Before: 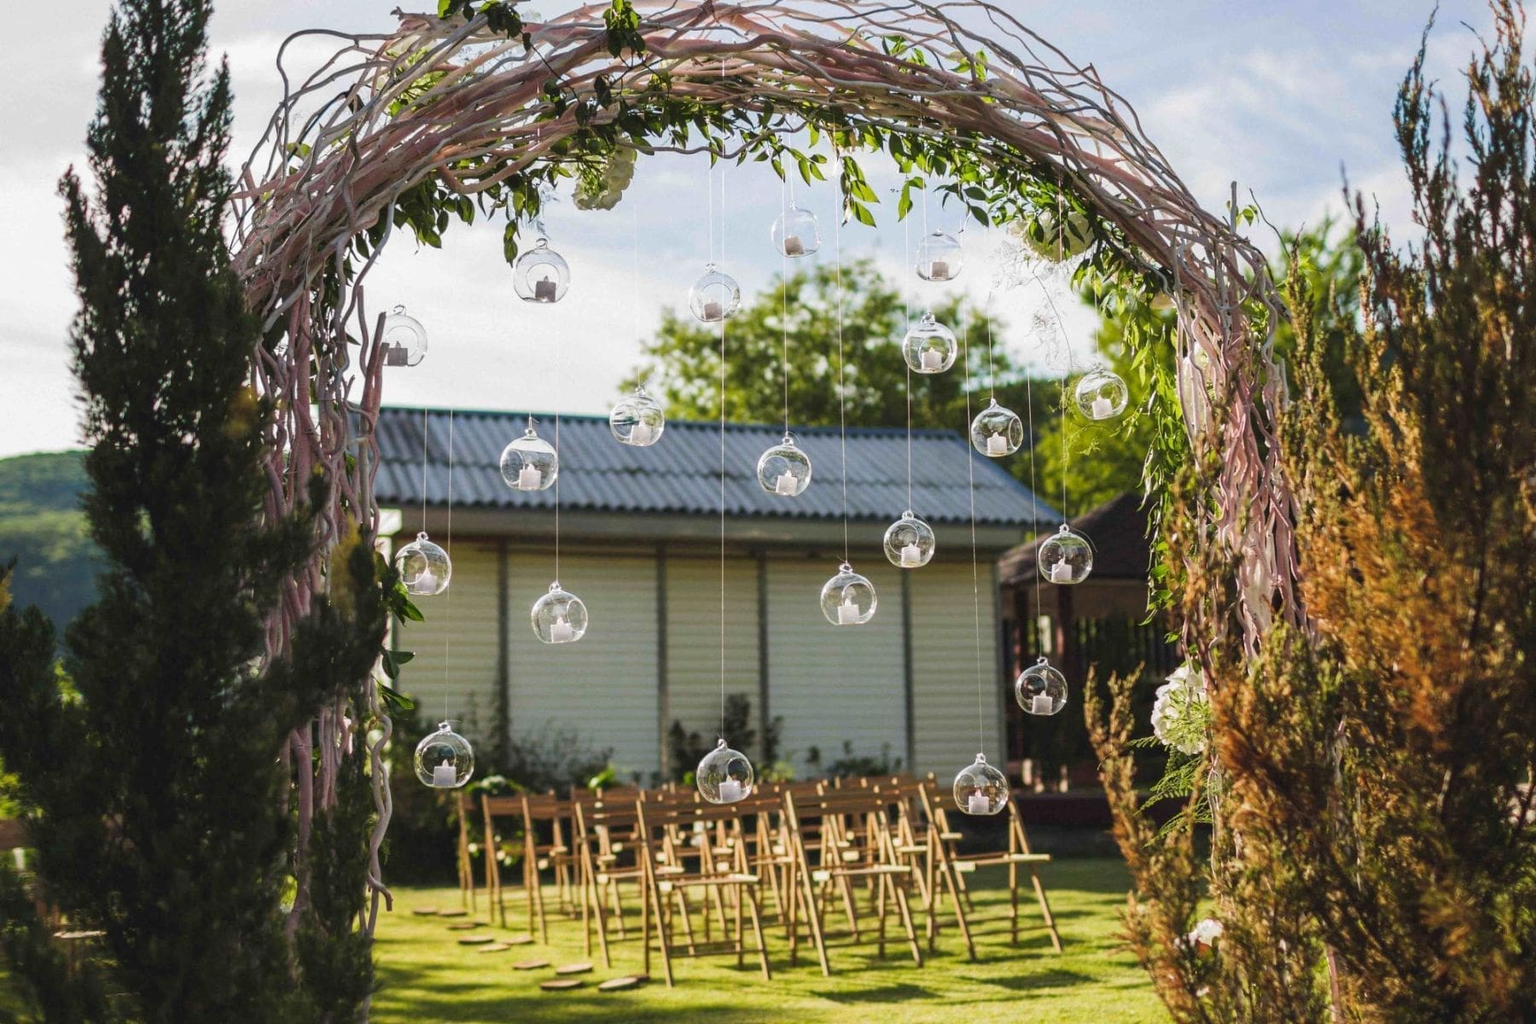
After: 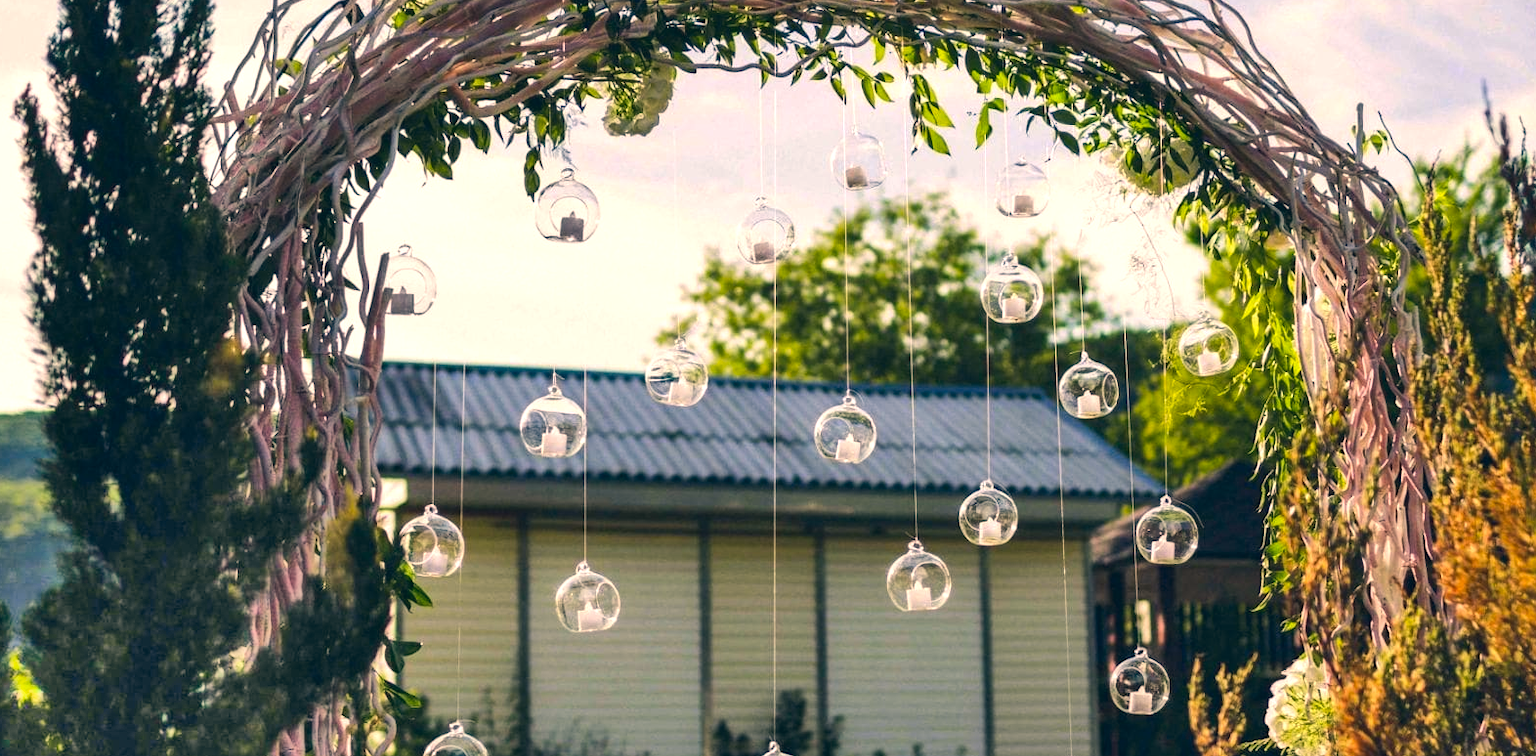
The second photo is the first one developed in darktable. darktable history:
contrast brightness saturation: saturation 0.18
color correction: highlights a* 10.32, highlights b* 14.66, shadows a* -9.59, shadows b* -15.02
crop: left 3.015%, top 8.969%, right 9.647%, bottom 26.457%
shadows and highlights: shadows 75, highlights -25, soften with gaussian
tone equalizer: -8 EV -0.417 EV, -7 EV -0.389 EV, -6 EV -0.333 EV, -5 EV -0.222 EV, -3 EV 0.222 EV, -2 EV 0.333 EV, -1 EV 0.389 EV, +0 EV 0.417 EV, edges refinement/feathering 500, mask exposure compensation -1.57 EV, preserve details no
